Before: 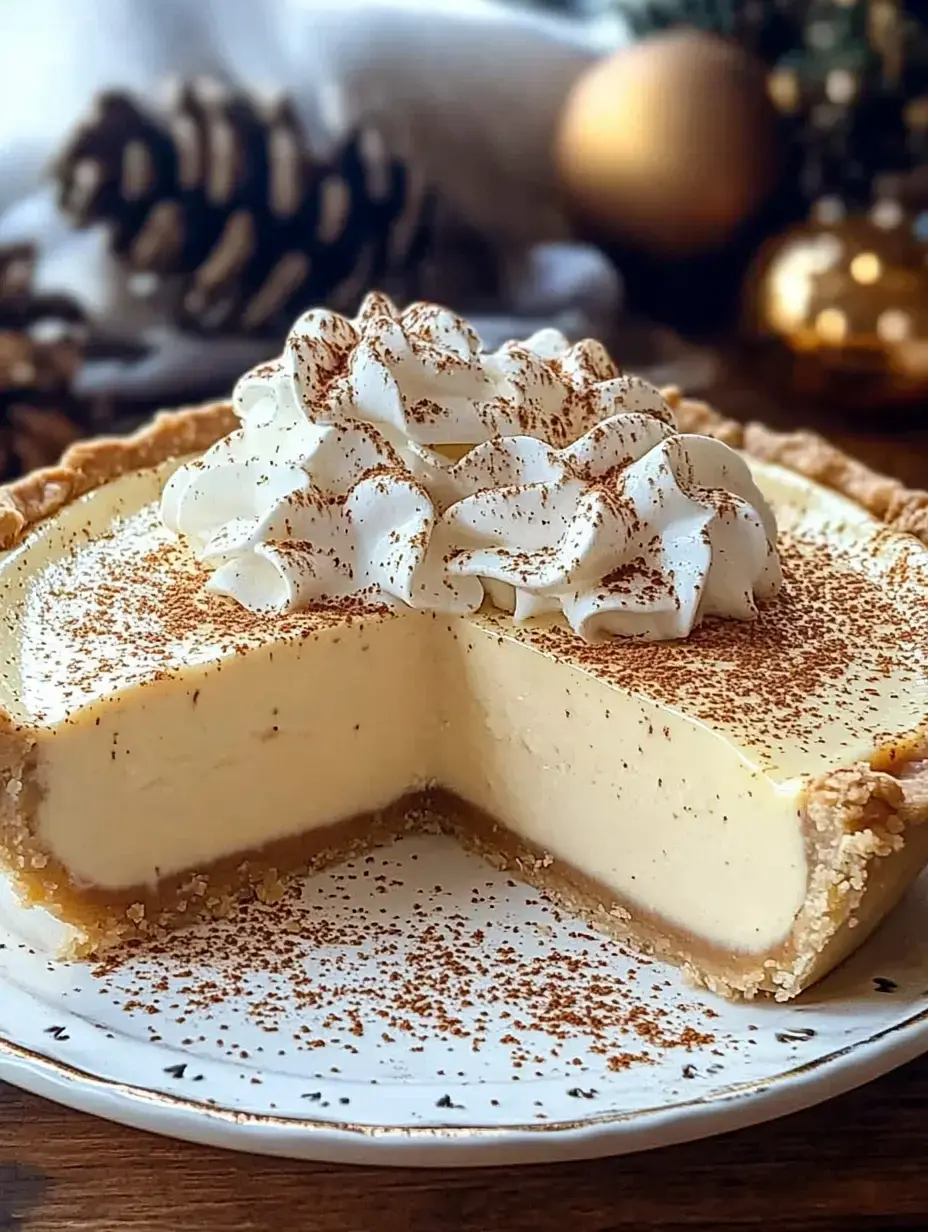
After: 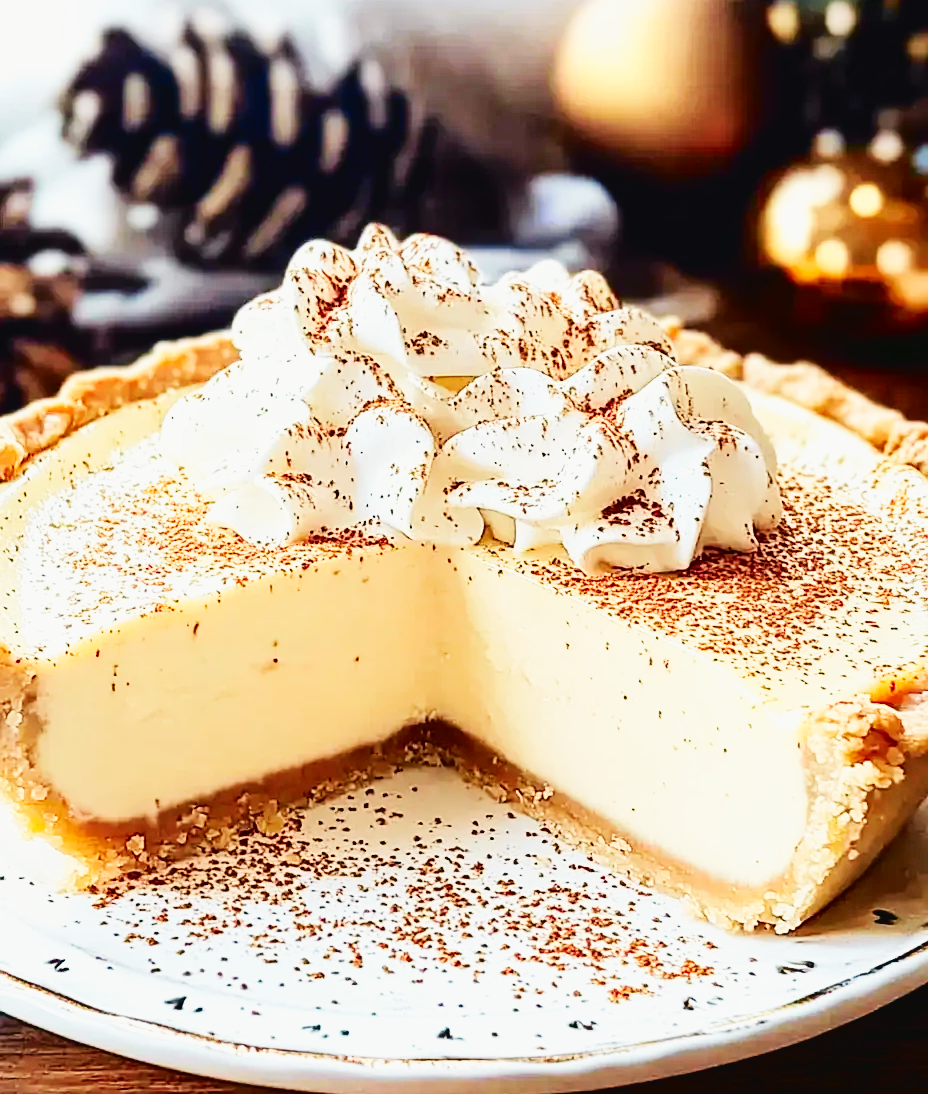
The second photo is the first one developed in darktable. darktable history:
crop and rotate: top 5.542%, bottom 5.589%
base curve: curves: ch0 [(0, 0.003) (0.001, 0.002) (0.006, 0.004) (0.02, 0.022) (0.048, 0.086) (0.094, 0.234) (0.162, 0.431) (0.258, 0.629) (0.385, 0.8) (0.548, 0.918) (0.751, 0.988) (1, 1)], preserve colors none
tone curve: curves: ch0 [(0.003, 0.029) (0.037, 0.036) (0.149, 0.117) (0.297, 0.318) (0.422, 0.474) (0.531, 0.6) (0.743, 0.809) (0.877, 0.901) (1, 0.98)]; ch1 [(0, 0) (0.305, 0.325) (0.453, 0.437) (0.482, 0.479) (0.501, 0.5) (0.506, 0.503) (0.567, 0.572) (0.605, 0.608) (0.668, 0.69) (1, 1)]; ch2 [(0, 0) (0.313, 0.306) (0.4, 0.399) (0.45, 0.48) (0.499, 0.502) (0.512, 0.523) (0.57, 0.595) (0.653, 0.662) (1, 1)], color space Lab, independent channels, preserve colors none
